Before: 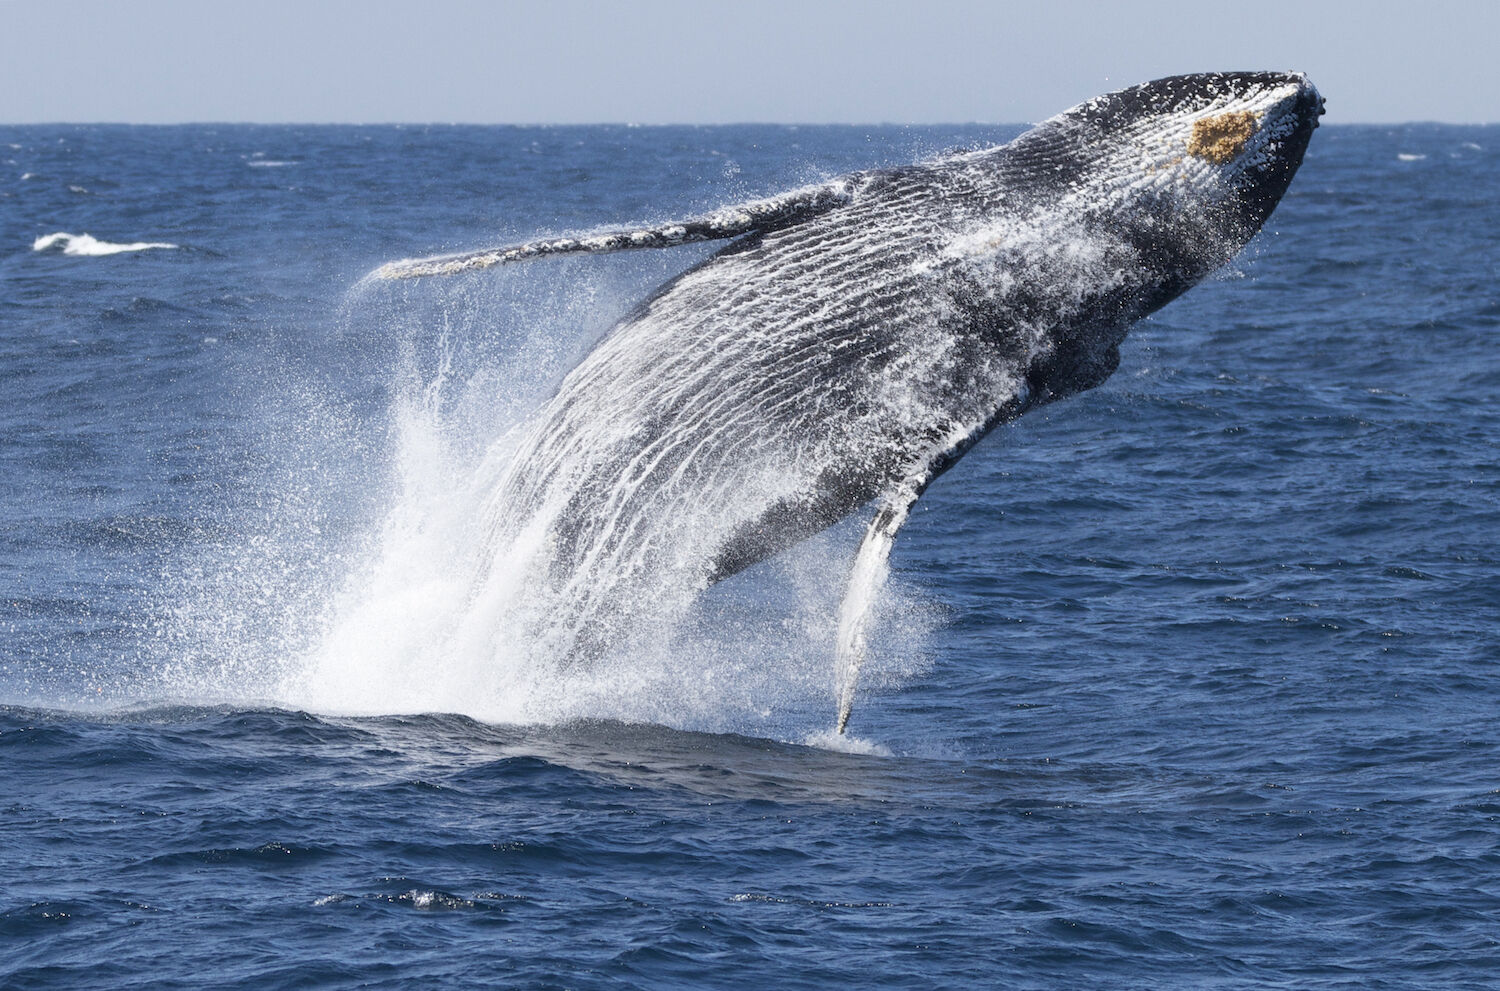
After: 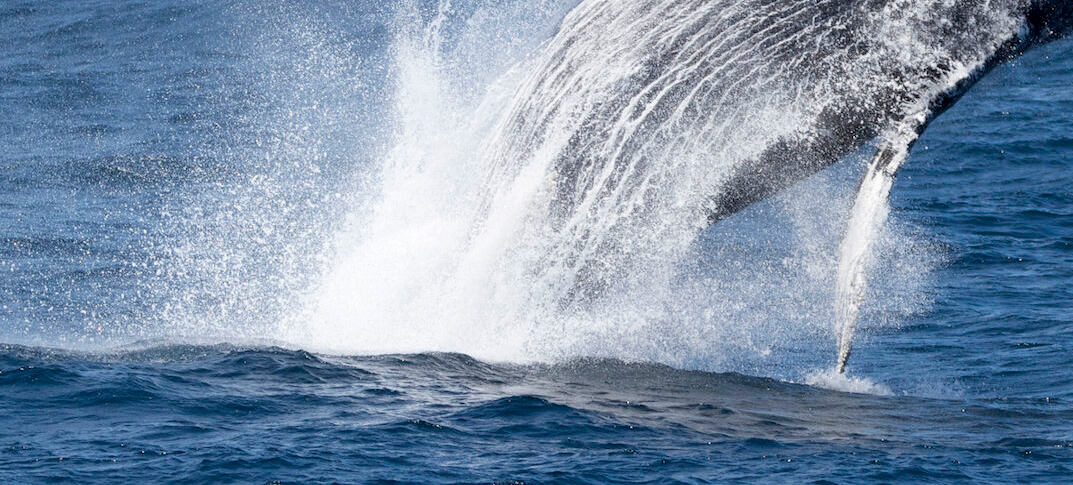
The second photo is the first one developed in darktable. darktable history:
exposure: black level correction 0.004, exposure 0.016 EV, compensate exposure bias true, compensate highlight preservation false
base curve: preserve colors none
crop: top 36.492%, right 28.414%, bottom 14.514%
